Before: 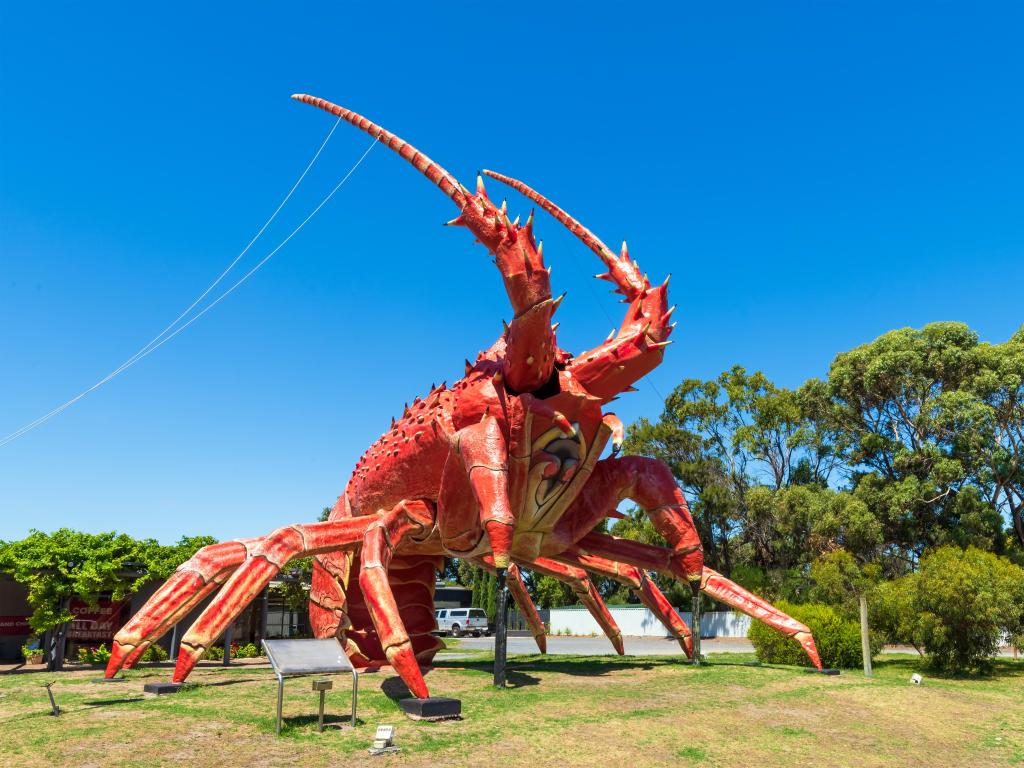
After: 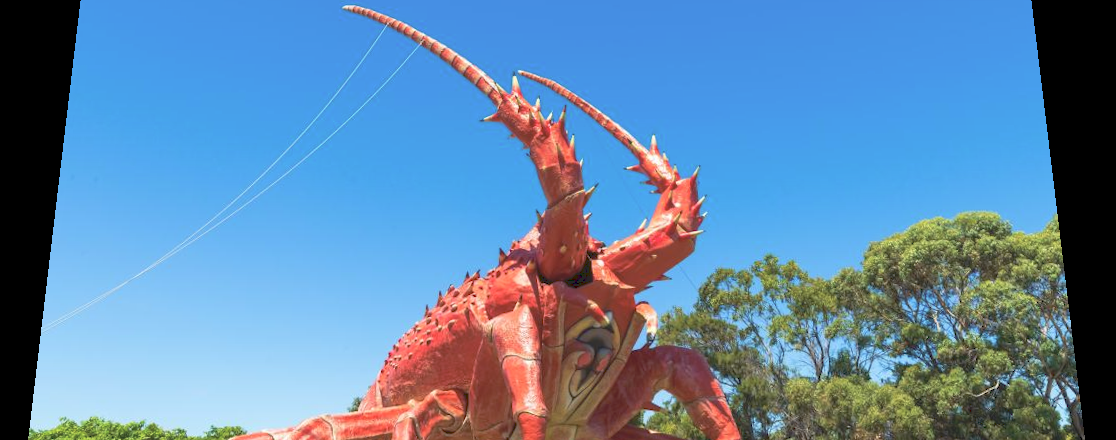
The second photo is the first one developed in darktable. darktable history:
crop and rotate: top 10.605%, bottom 33.274%
rotate and perspective: rotation 0.128°, lens shift (vertical) -0.181, lens shift (horizontal) -0.044, shear 0.001, automatic cropping off
tone curve: curves: ch0 [(0, 0) (0.003, 0.144) (0.011, 0.149) (0.025, 0.159) (0.044, 0.183) (0.069, 0.207) (0.1, 0.236) (0.136, 0.269) (0.177, 0.303) (0.224, 0.339) (0.277, 0.38) (0.335, 0.428) (0.399, 0.478) (0.468, 0.539) (0.543, 0.604) (0.623, 0.679) (0.709, 0.755) (0.801, 0.836) (0.898, 0.918) (1, 1)], preserve colors none
